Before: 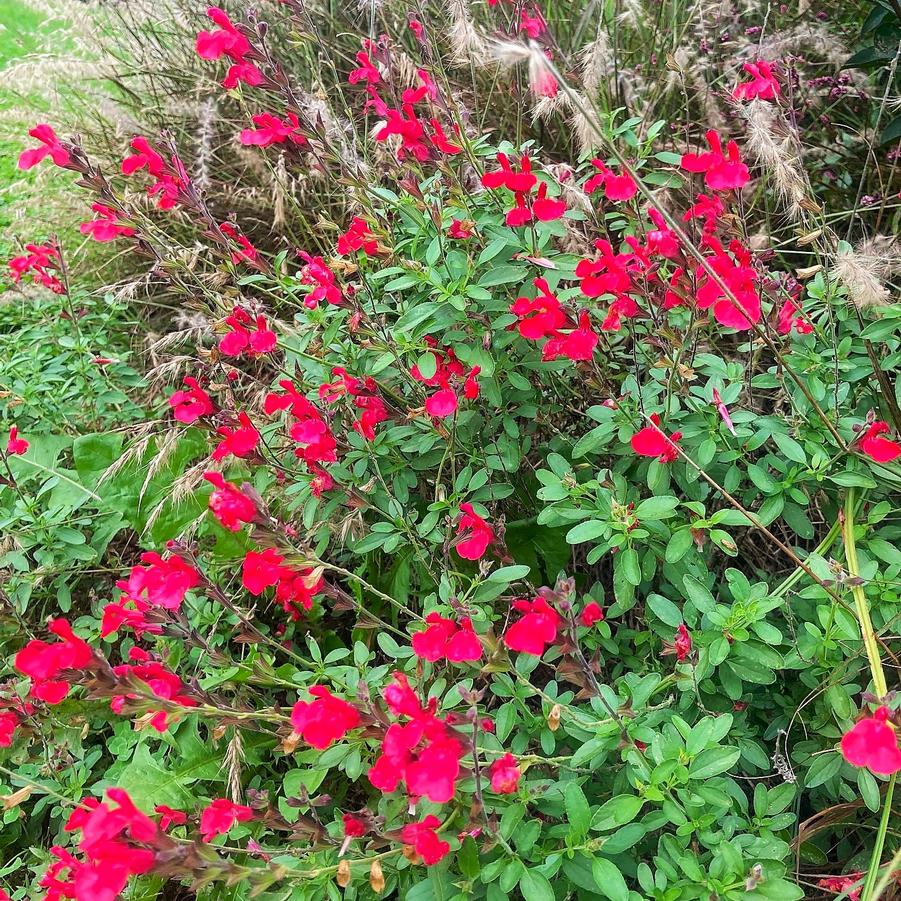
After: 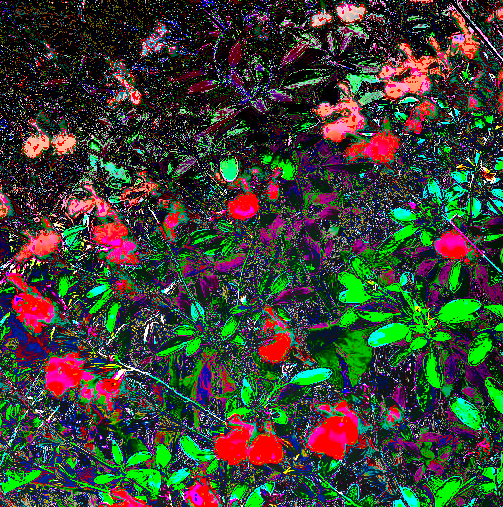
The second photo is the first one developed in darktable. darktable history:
tone equalizer: on, module defaults
exposure: black level correction 0, exposure 1.101 EV, compensate exposure bias true, compensate highlight preservation false
color calibration: output R [1.063, -0.012, -0.003, 0], output B [-0.079, 0.047, 1, 0], illuminant custom, x 0.389, y 0.387, temperature 3835.57 K
shadows and highlights: highlights color adjustment 49.1%, soften with gaussian
crop and rotate: left 21.977%, top 21.951%, right 22.154%, bottom 21.756%
tone curve: curves: ch0 [(0, 0) (0.003, 0.99) (0.011, 0.983) (0.025, 0.934) (0.044, 0.719) (0.069, 0.382) (0.1, 0.204) (0.136, 0.093) (0.177, 0.094) (0.224, 0.093) (0.277, 0.098) (0.335, 0.214) (0.399, 0.616) (0.468, 0.827) (0.543, 0.464) (0.623, 0.145) (0.709, 0.127) (0.801, 0.187) (0.898, 0.203) (1, 1)], preserve colors none
